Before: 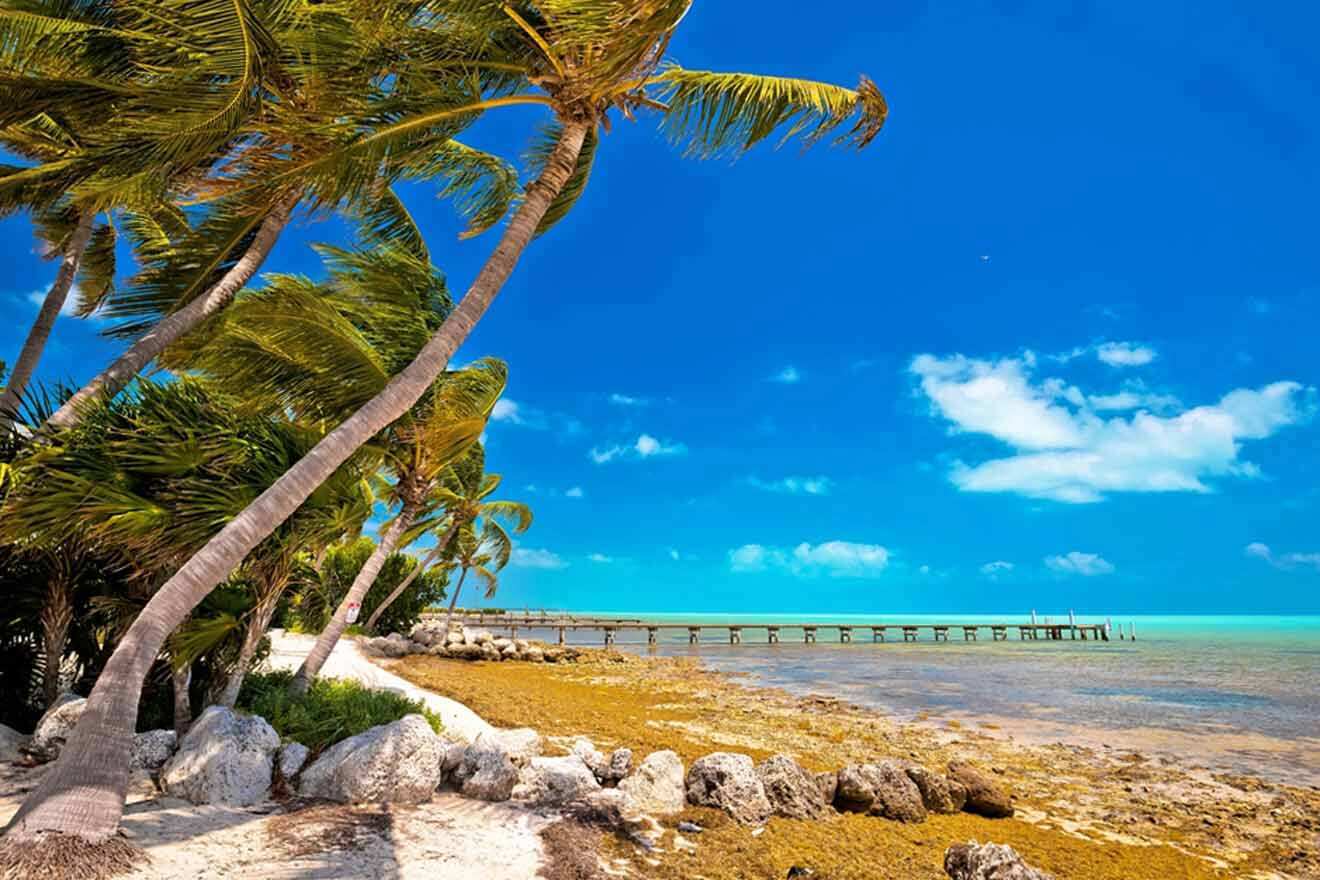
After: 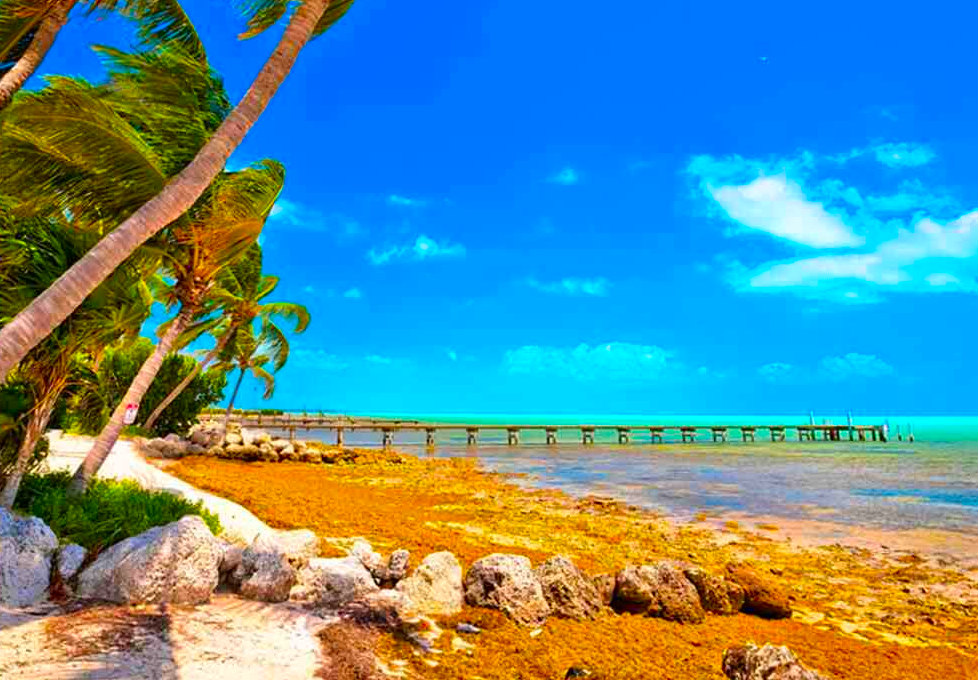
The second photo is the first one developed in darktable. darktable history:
crop: left 16.825%, top 22.664%, right 9.043%
color correction: highlights b* -0.016, saturation 2.13
